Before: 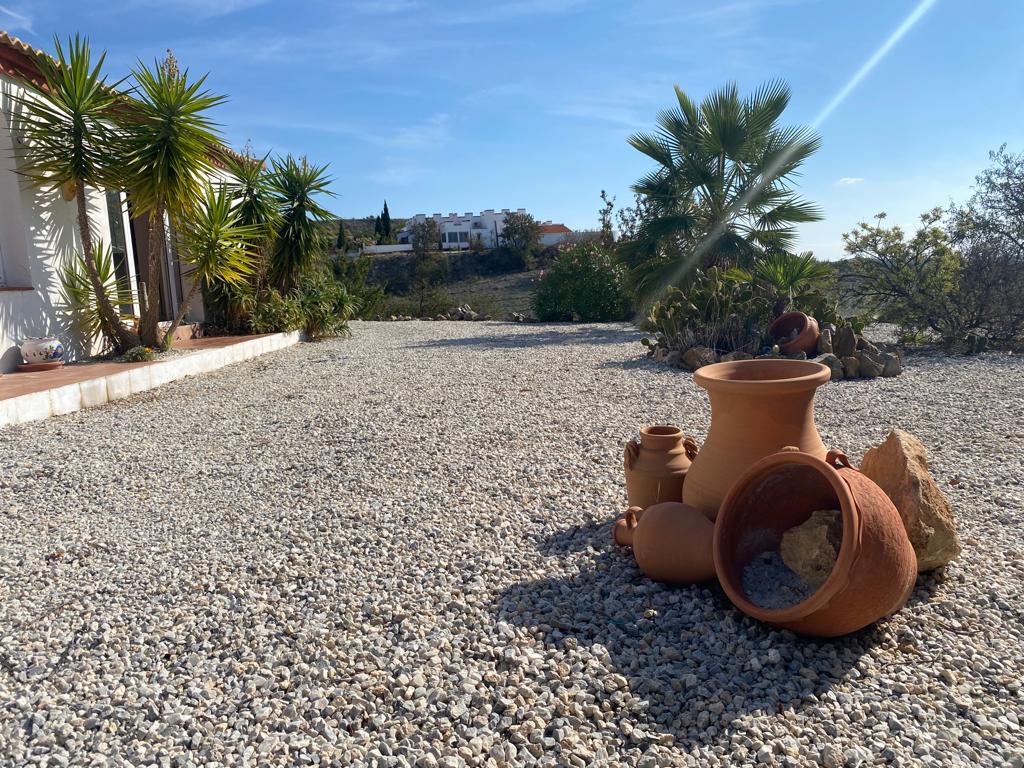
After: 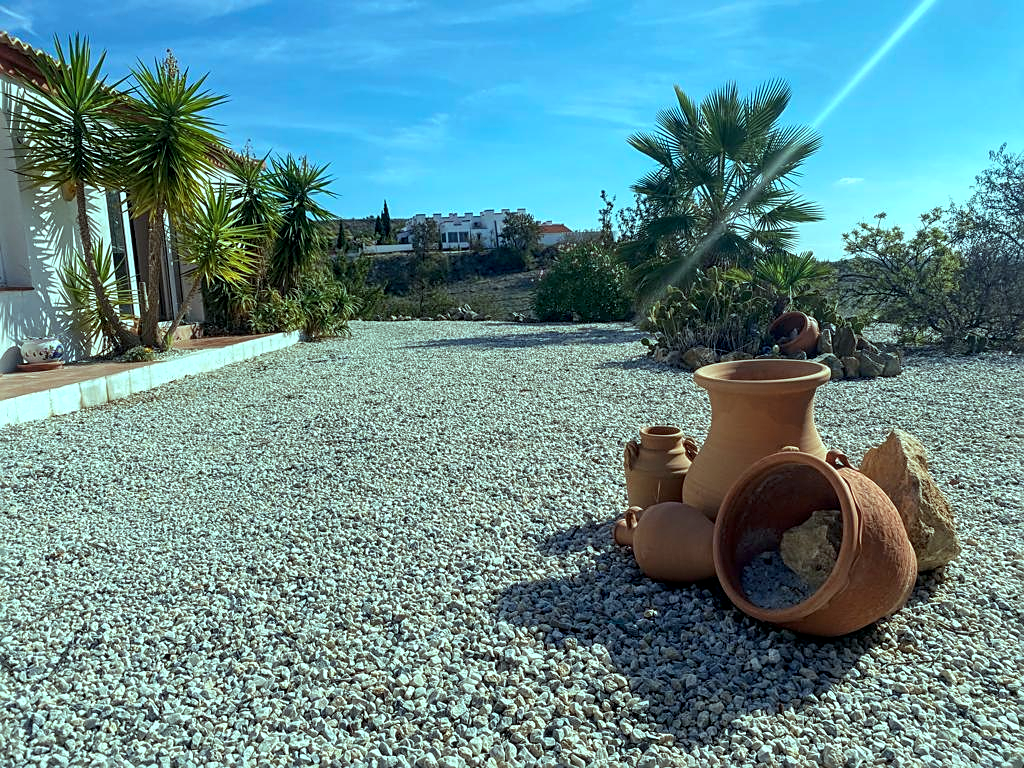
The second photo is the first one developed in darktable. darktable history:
local contrast: detail 130%
color balance: mode lift, gamma, gain (sRGB), lift [1, 0.99, 1.01, 0.992], gamma [1, 1.037, 0.974, 0.963]
sharpen: on, module defaults
color balance rgb: shadows lift › chroma 7.23%, shadows lift › hue 246.48°, highlights gain › chroma 5.38%, highlights gain › hue 196.93°, white fulcrum 1 EV
